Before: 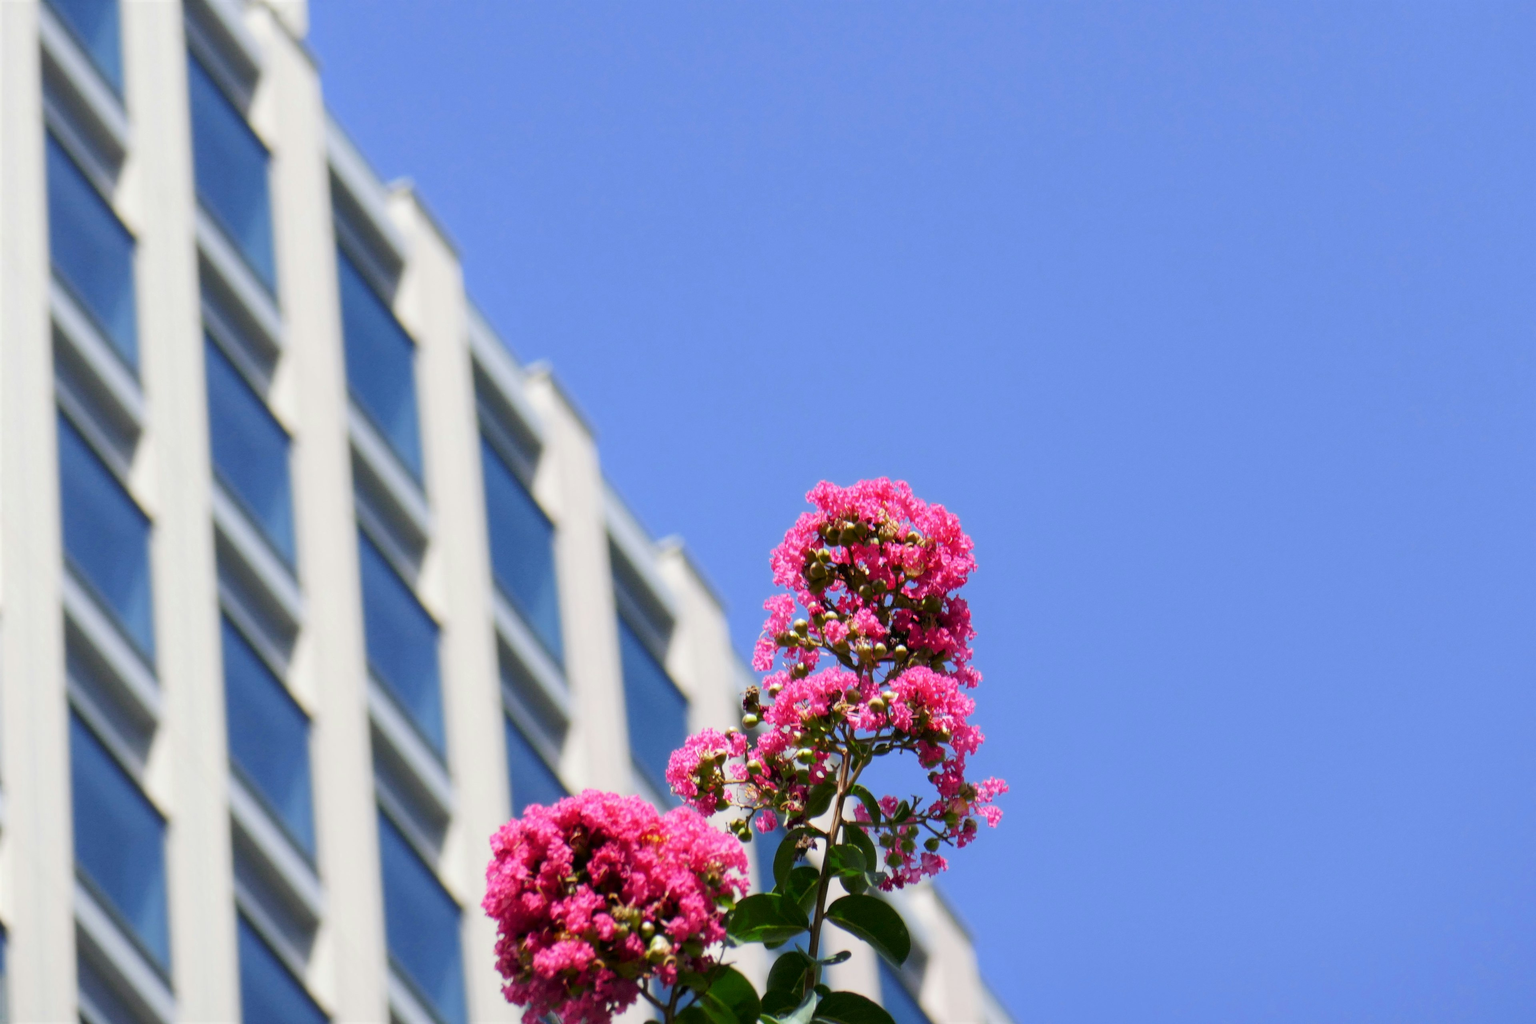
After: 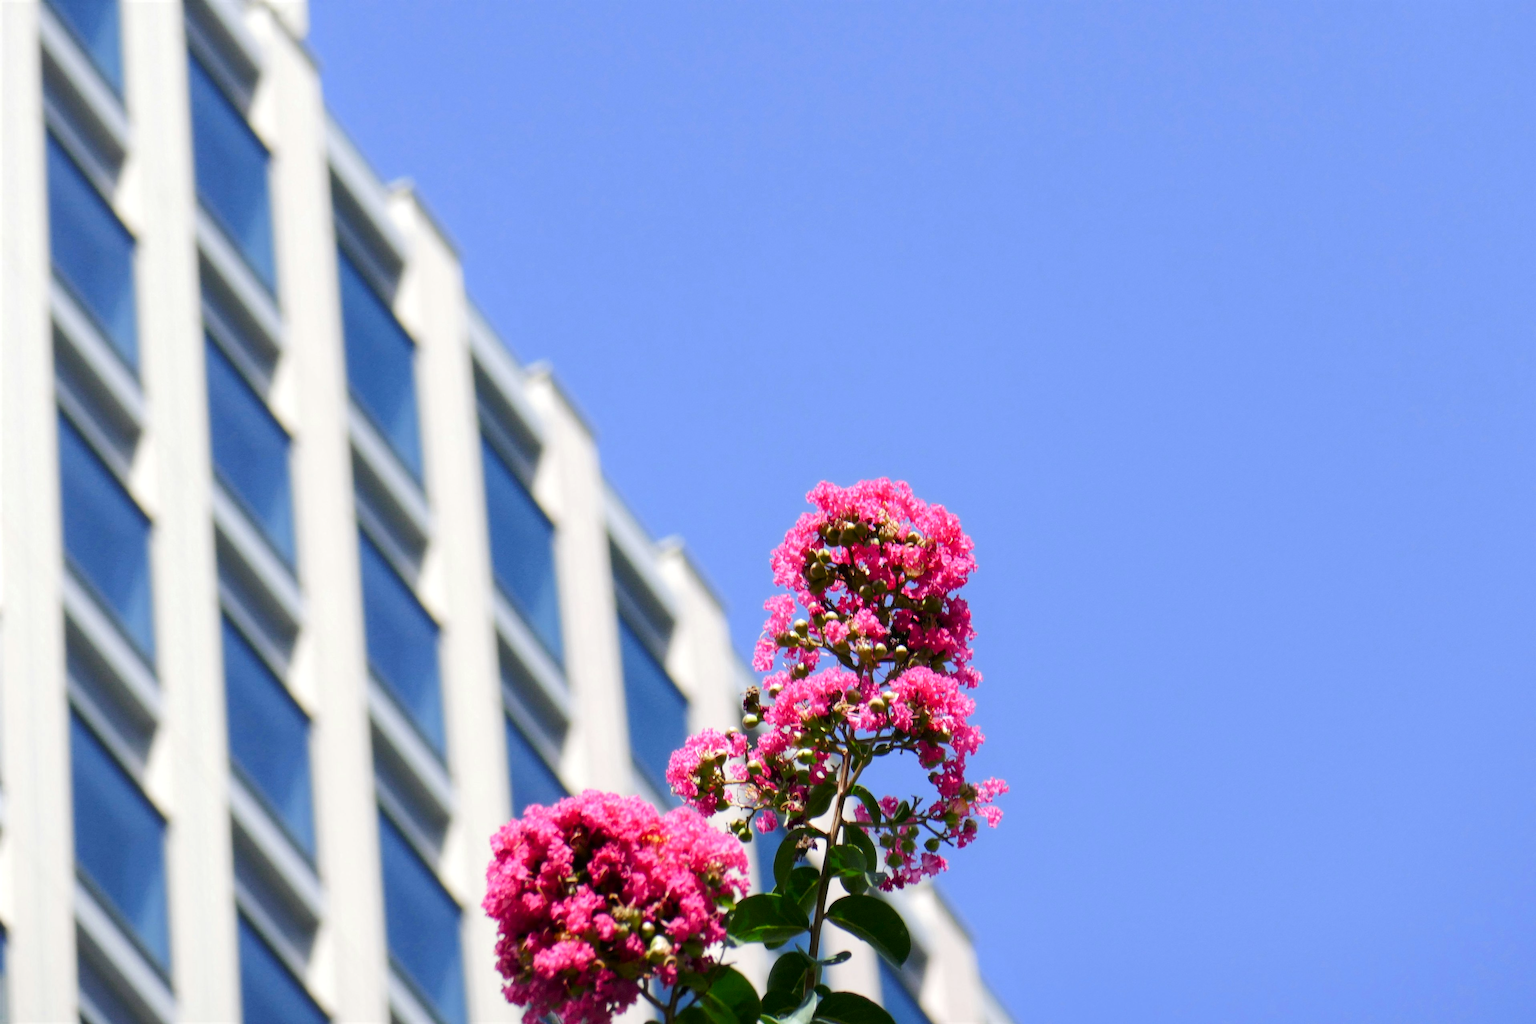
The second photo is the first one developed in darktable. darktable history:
color balance rgb: shadows lift › chroma 2.037%, shadows lift › hue 247.35°, perceptual saturation grading › global saturation -0.15%, perceptual saturation grading › highlights -19.673%, perceptual saturation grading › shadows 19.195%, perceptual brilliance grading › highlights 6.839%, perceptual brilliance grading › mid-tones 16.192%, perceptual brilliance grading › shadows -5.282%
